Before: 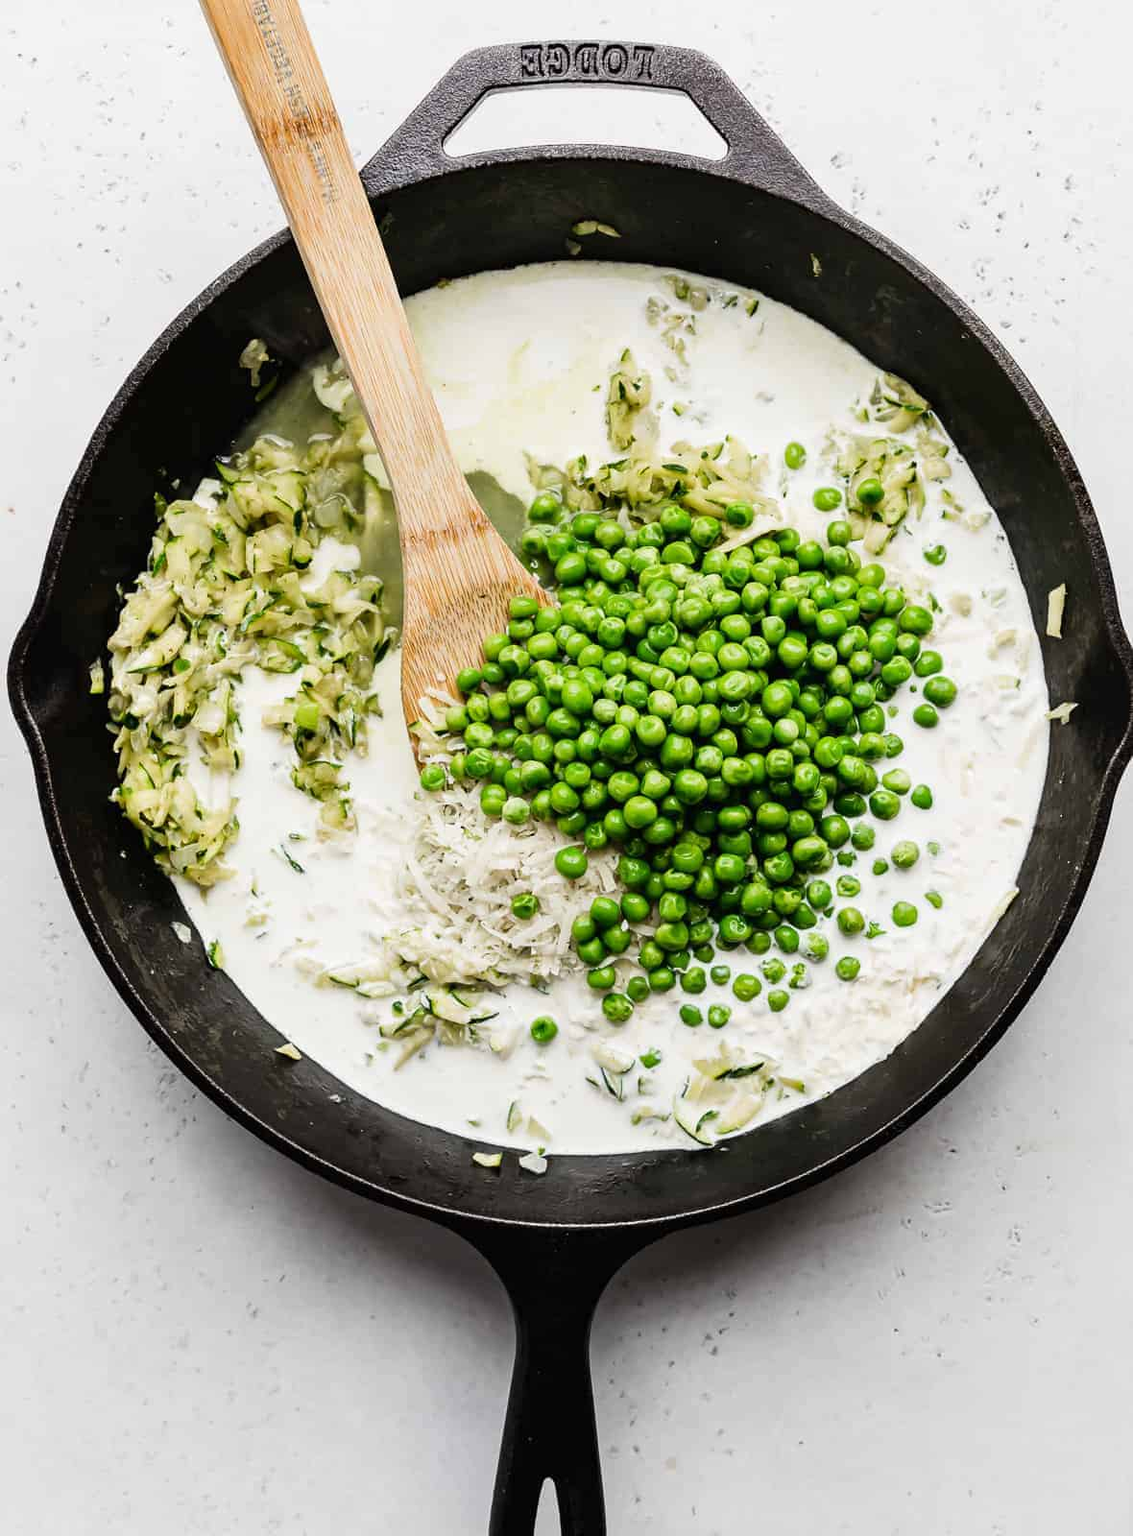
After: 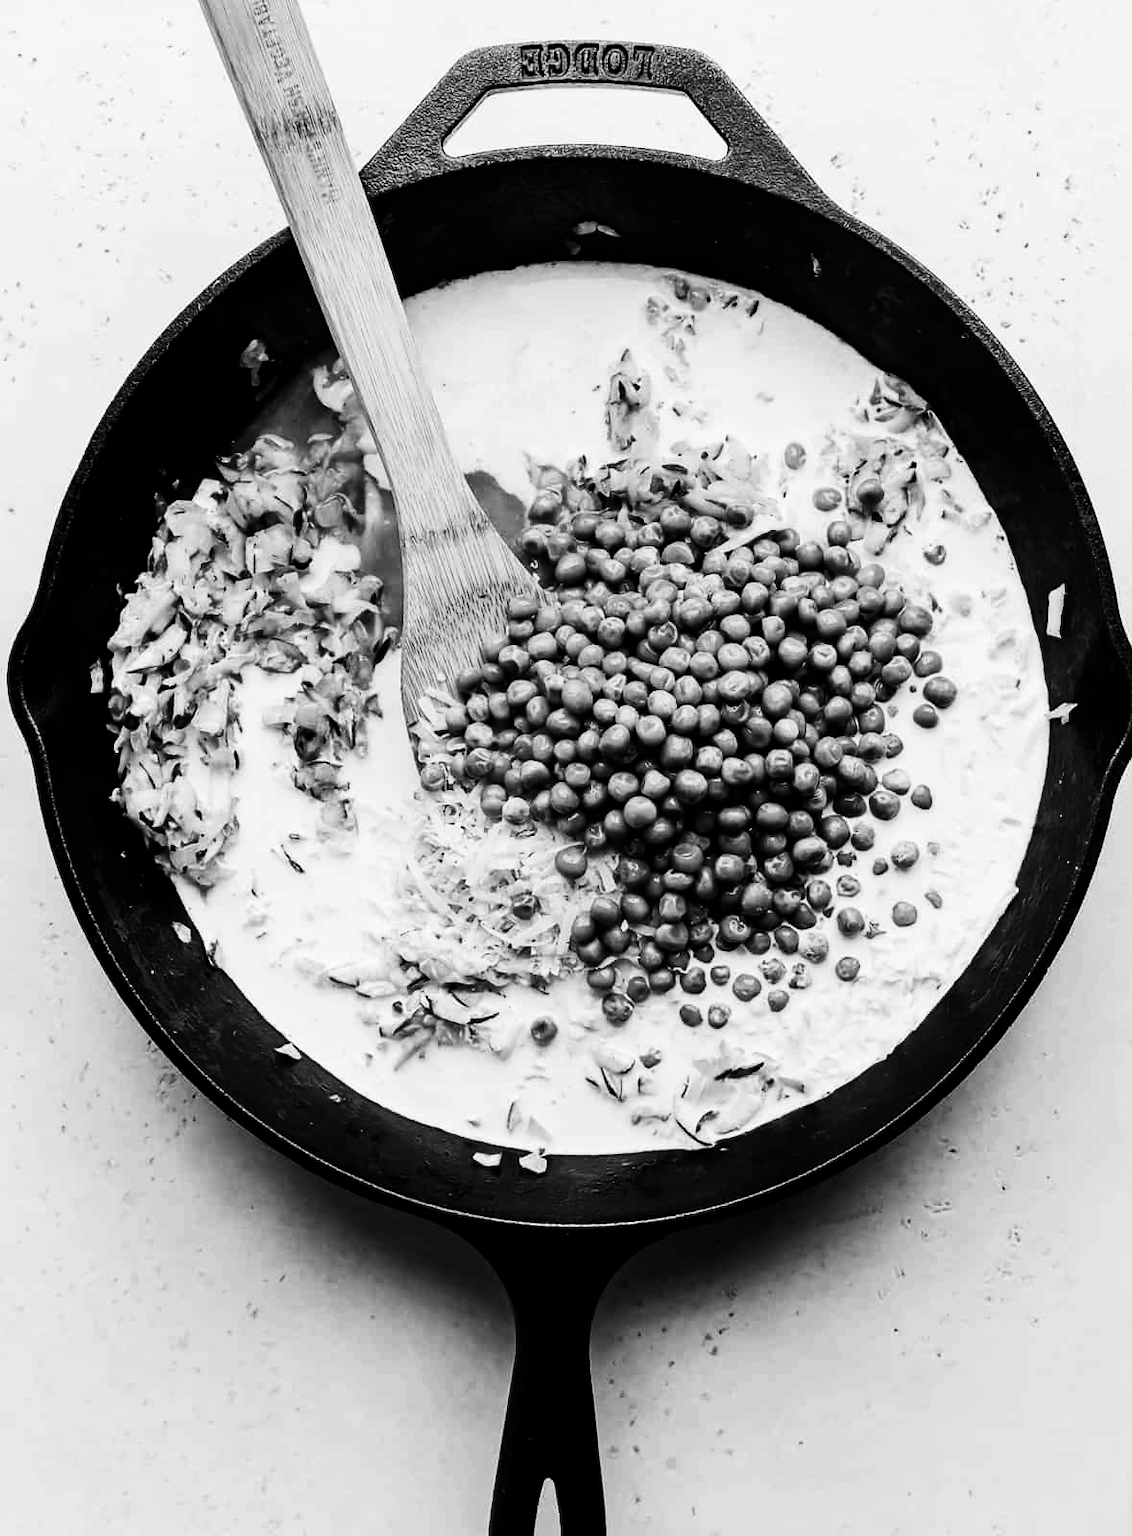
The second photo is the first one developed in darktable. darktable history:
contrast brightness saturation: contrast 0.24, brightness -0.24, saturation 0.14
monochrome: on, module defaults
